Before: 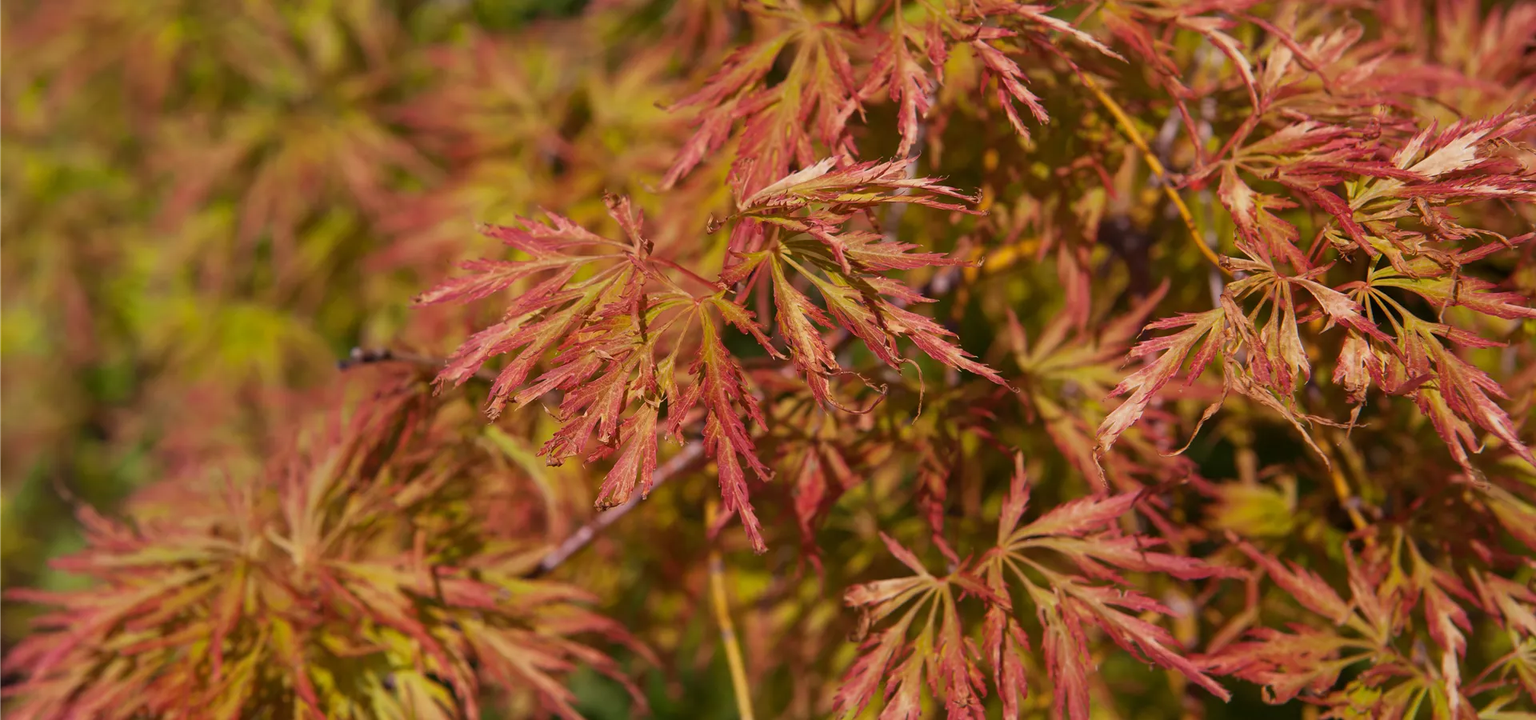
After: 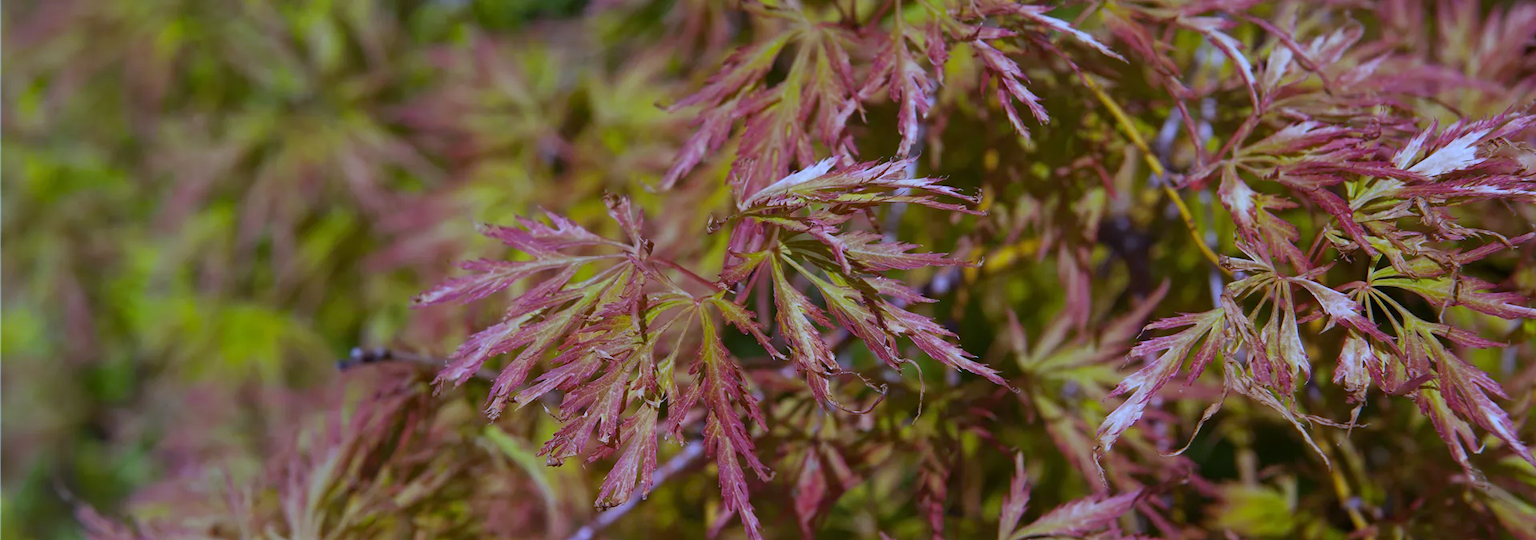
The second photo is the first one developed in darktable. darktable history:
exposure: compensate highlight preservation false
white balance: red 0.766, blue 1.537
crop: bottom 24.967%
